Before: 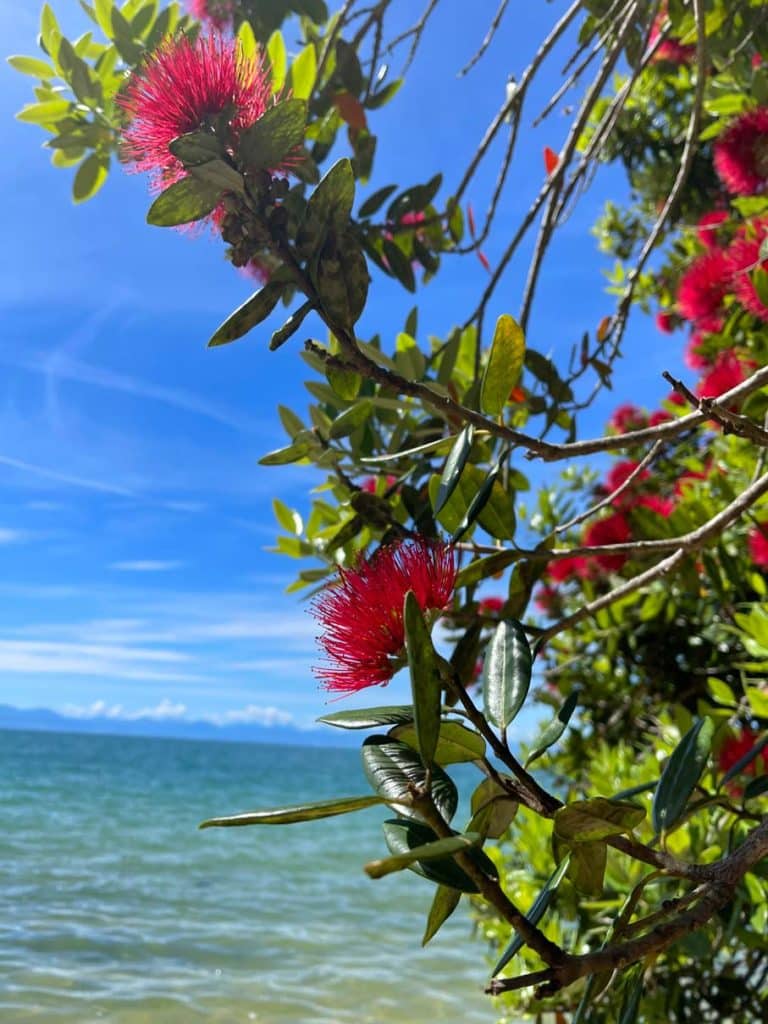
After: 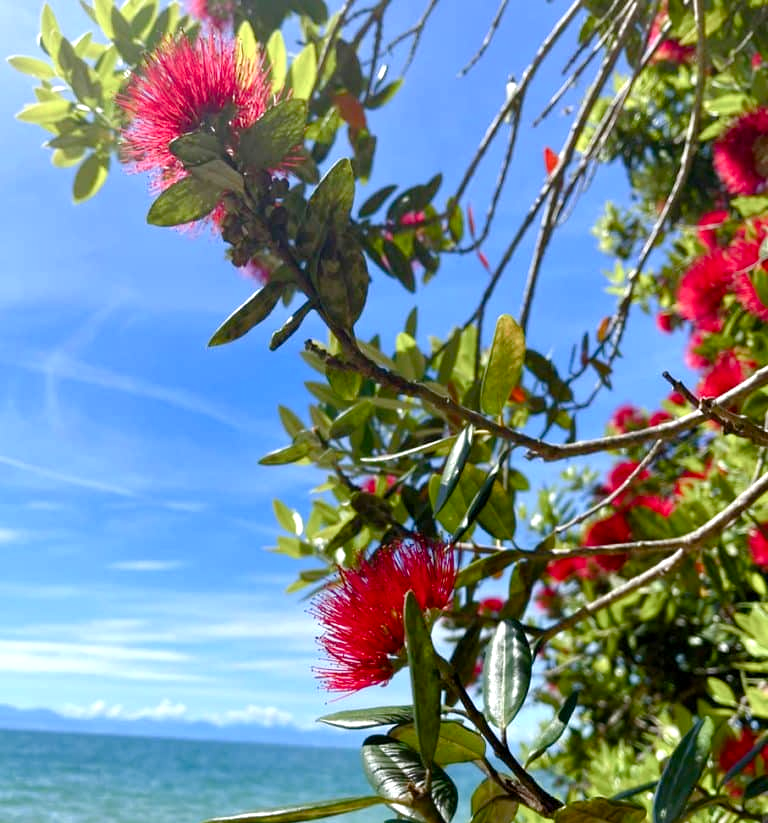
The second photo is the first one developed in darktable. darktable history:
exposure: black level correction 0.001, exposure 0.499 EV, compensate highlight preservation false
color balance rgb: perceptual saturation grading › global saturation 20%, perceptual saturation grading › highlights -49.197%, perceptual saturation grading › shadows 25.033%
crop: bottom 19.625%
tone equalizer: edges refinement/feathering 500, mask exposure compensation -1.57 EV, preserve details no
